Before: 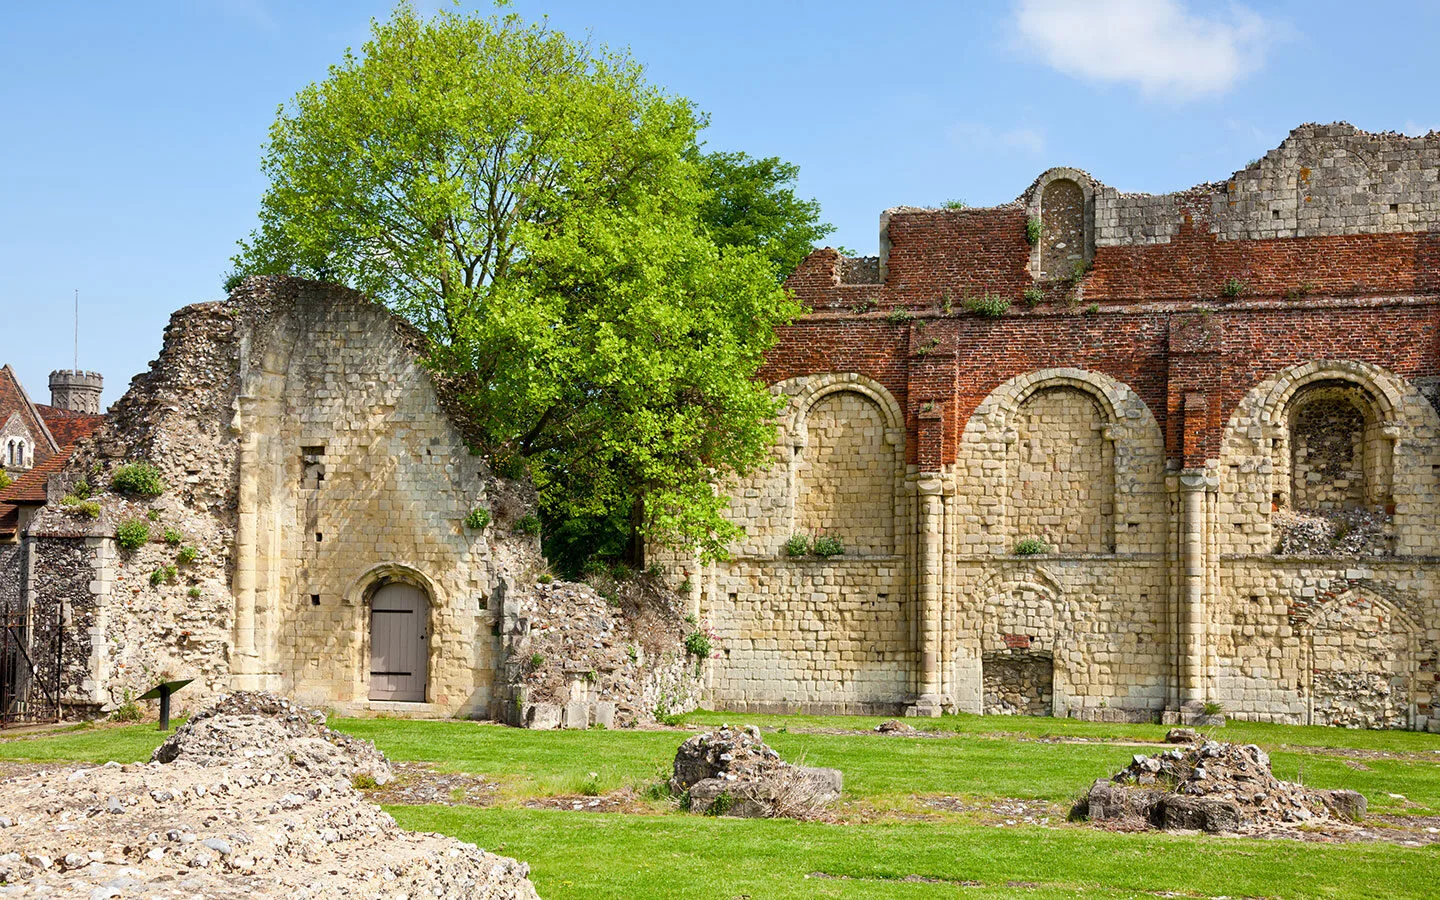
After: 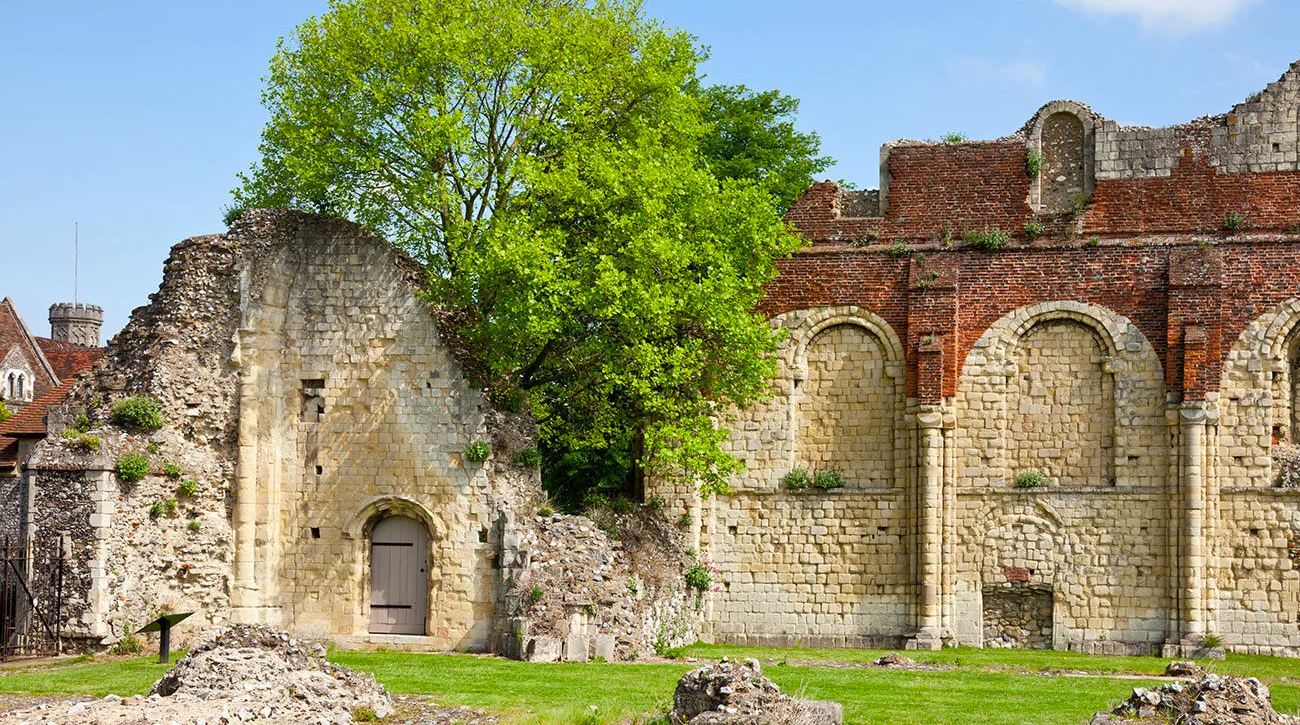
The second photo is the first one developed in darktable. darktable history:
crop: top 7.49%, right 9.717%, bottom 11.943%
vibrance: on, module defaults
